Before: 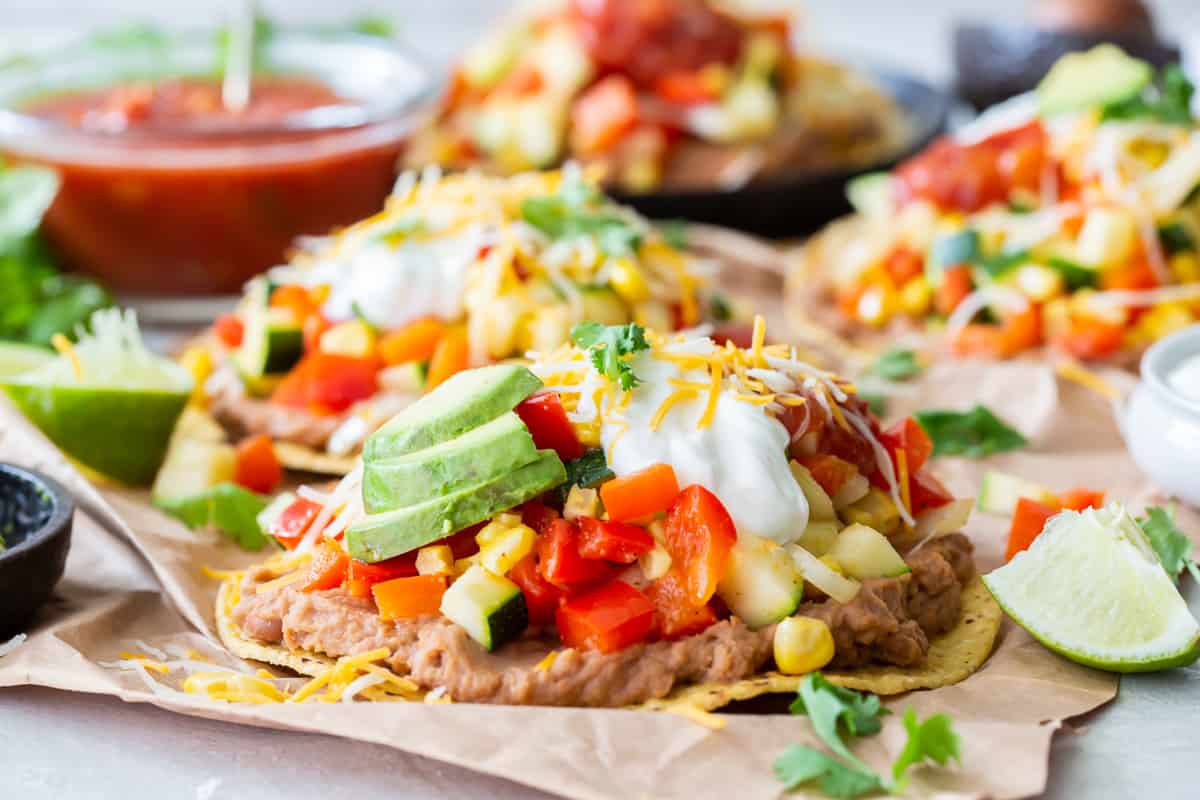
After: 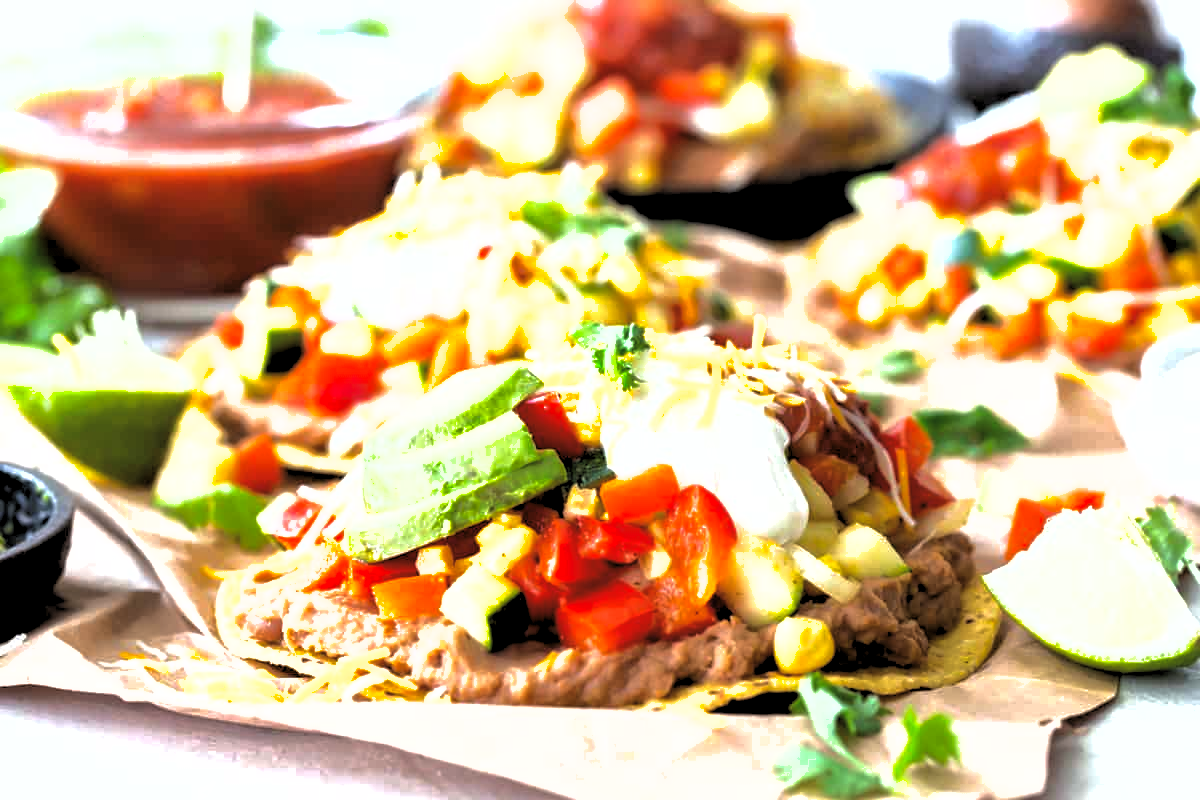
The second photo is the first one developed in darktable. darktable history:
levels: levels [0.182, 0.542, 0.902]
exposure: black level correction -0.002, exposure 0.532 EV, compensate highlight preservation false
shadows and highlights: on, module defaults
